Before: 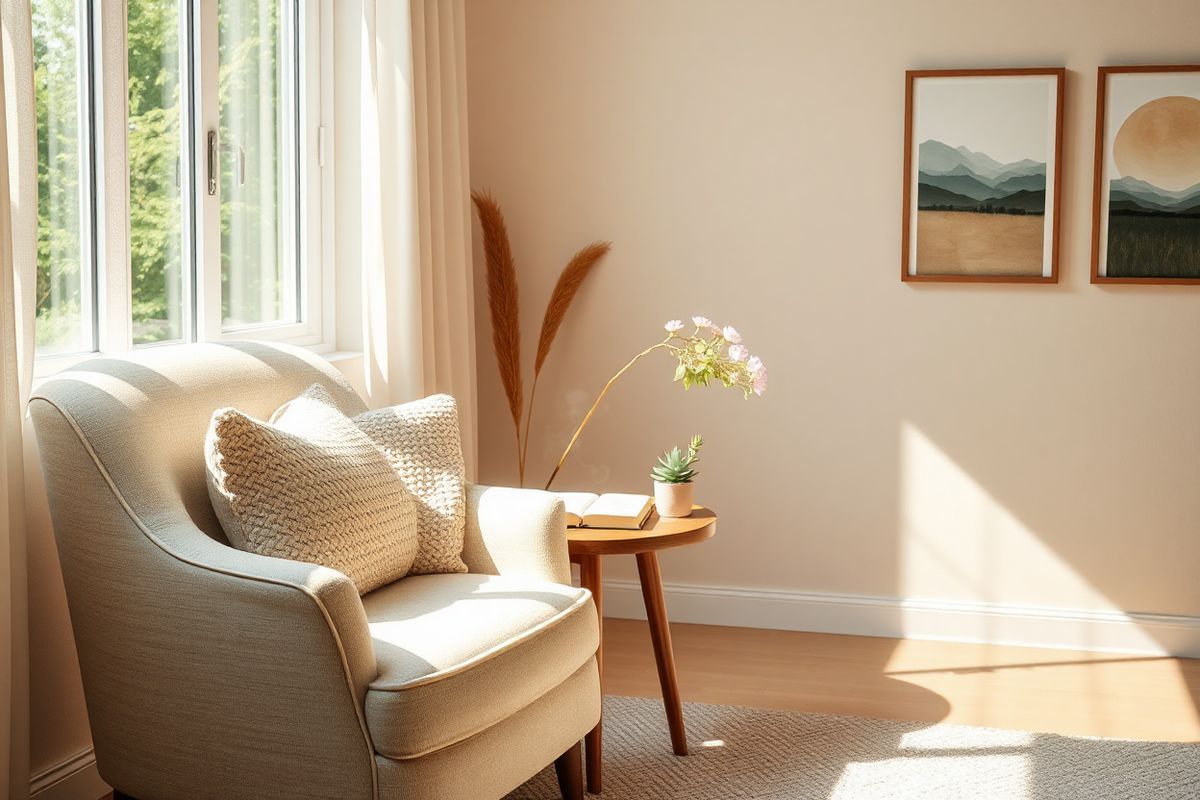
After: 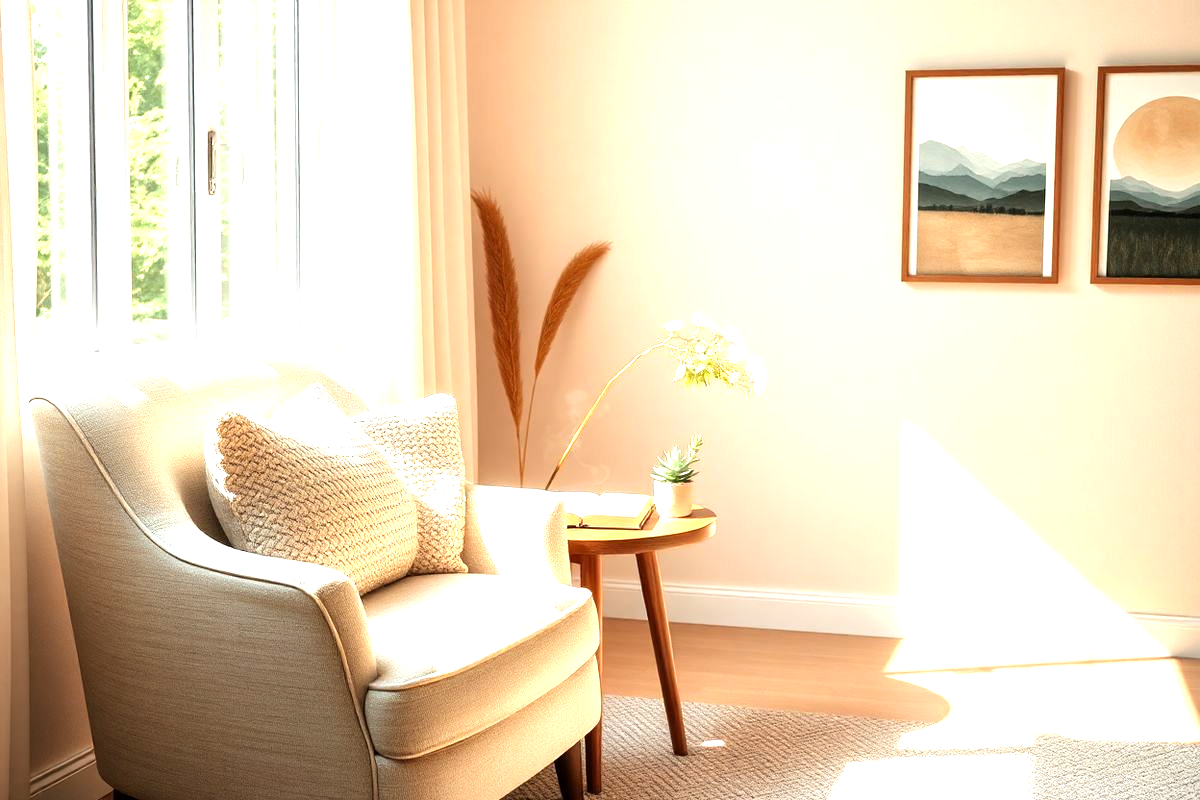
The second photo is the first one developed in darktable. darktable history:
tone equalizer: -8 EV -0.714 EV, -7 EV -0.713 EV, -6 EV -0.573 EV, -5 EV -0.391 EV, -3 EV 0.398 EV, -2 EV 0.6 EV, -1 EV 0.687 EV, +0 EV 0.72 EV
exposure: black level correction 0.001, exposure 0.499 EV, compensate highlight preservation false
